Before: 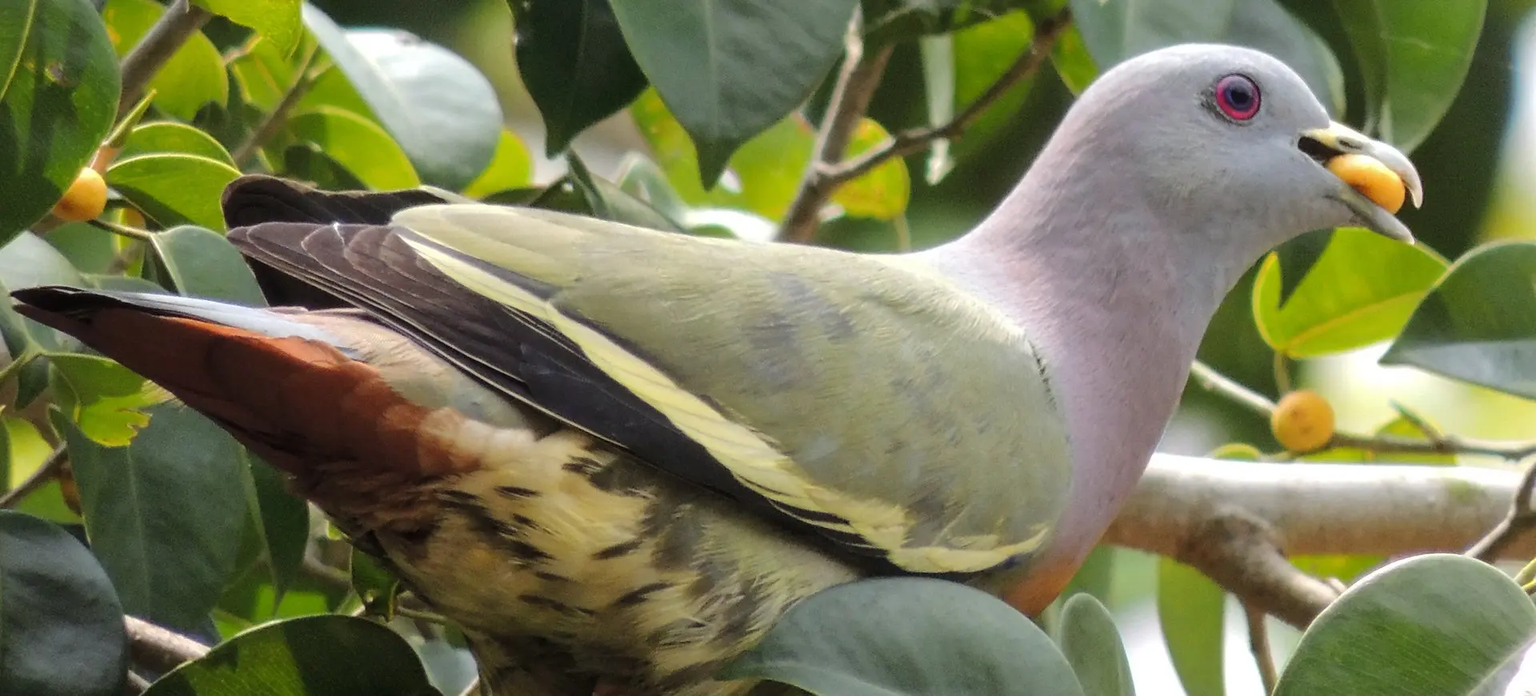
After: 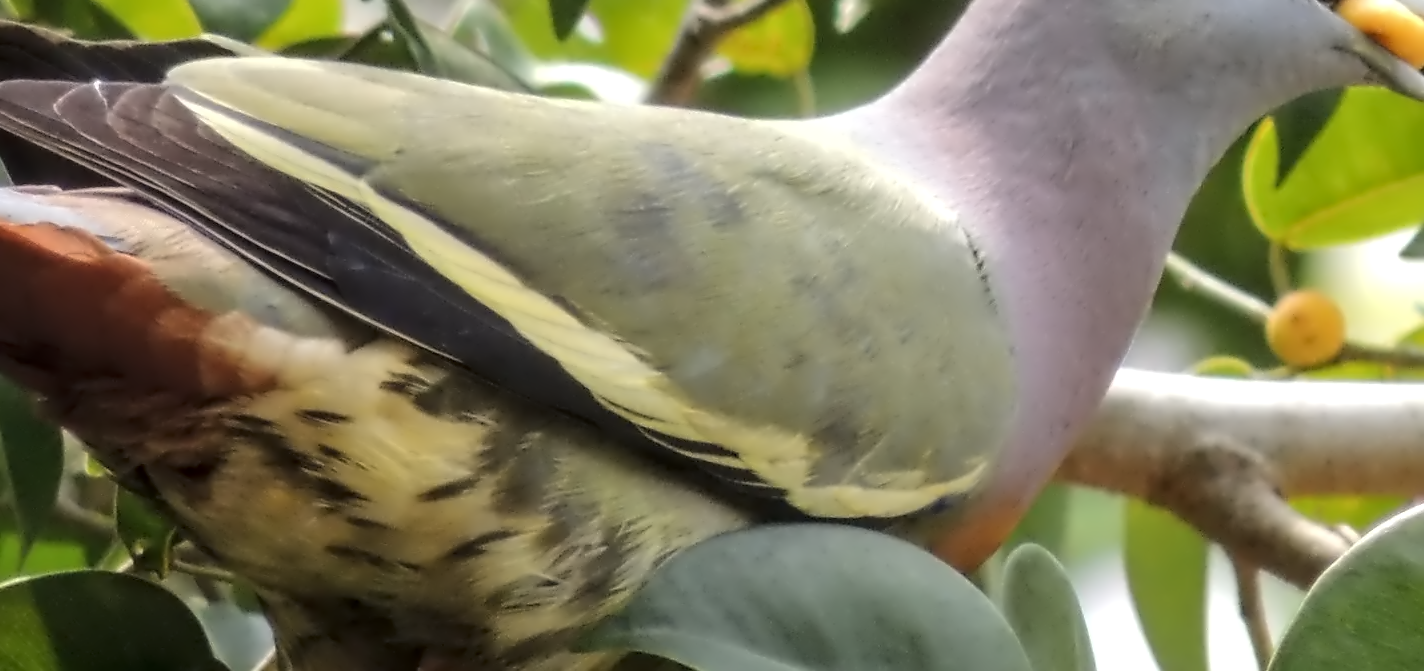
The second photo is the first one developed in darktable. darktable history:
crop: left 16.838%, top 22.827%, right 8.99%
contrast equalizer: octaves 7, y [[0.5 ×6], [0.5 ×6], [0.5 ×6], [0, 0.033, 0.067, 0.1, 0.133, 0.167], [0, 0.05, 0.1, 0.15, 0.2, 0.25]]
local contrast: on, module defaults
